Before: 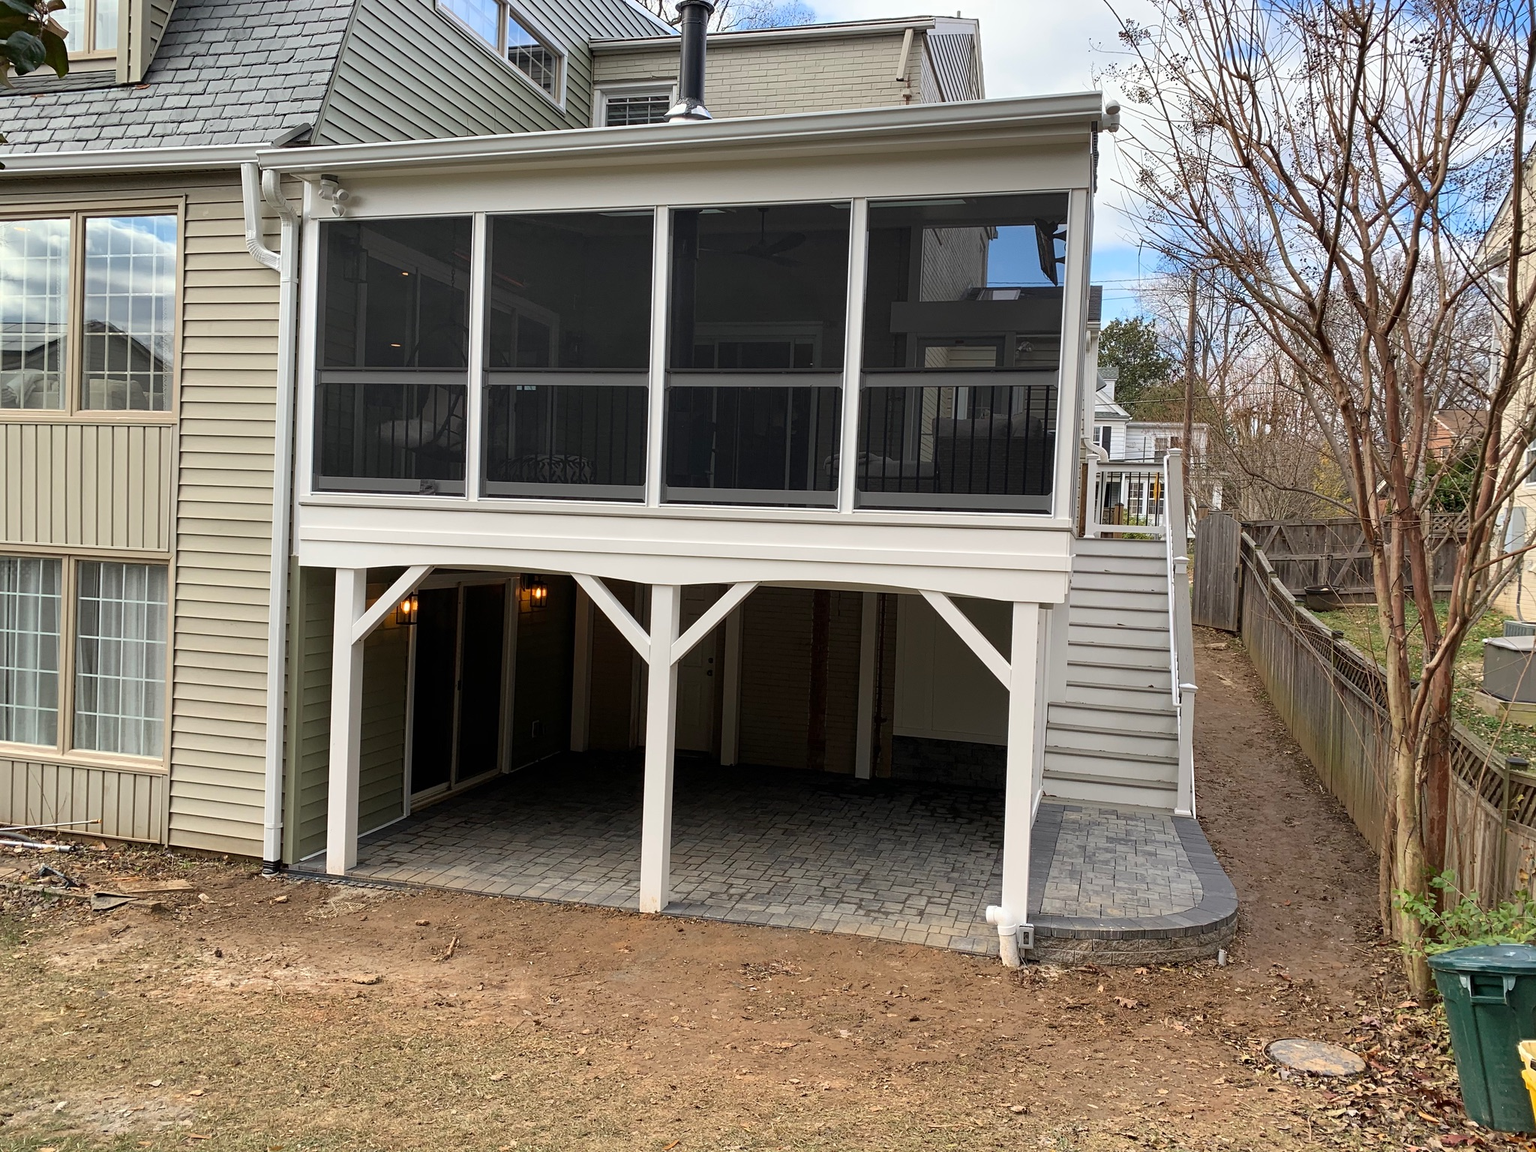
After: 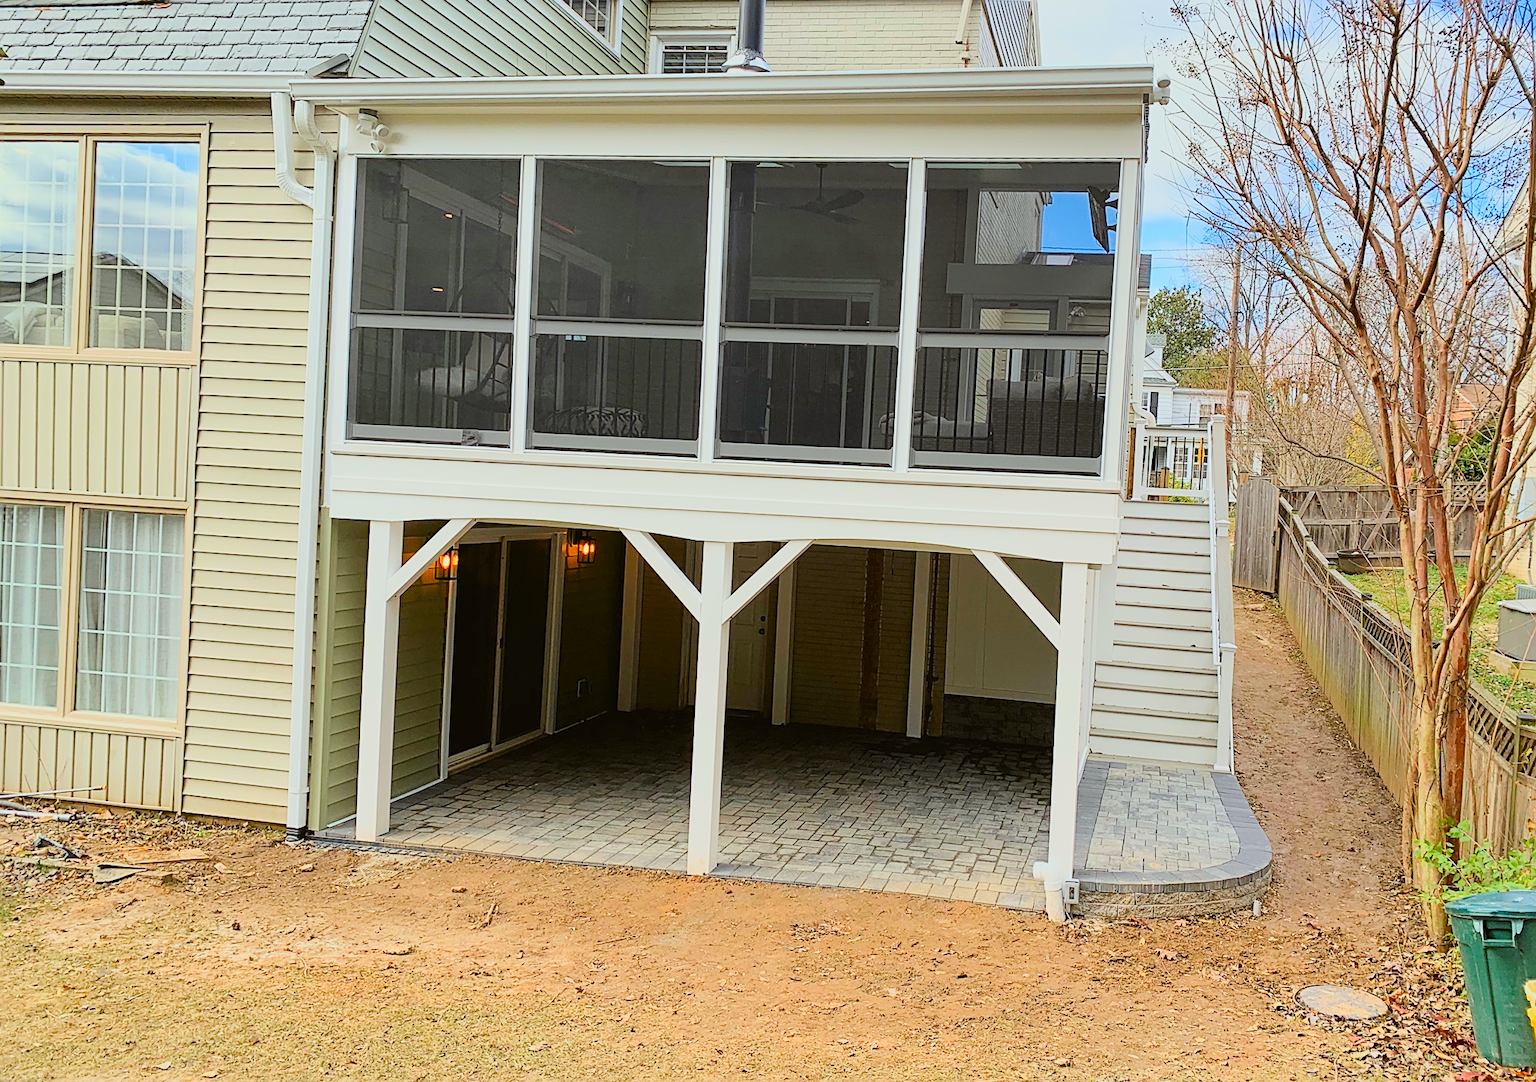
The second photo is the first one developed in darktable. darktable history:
filmic rgb: white relative exposure 8 EV, threshold 3 EV, hardness 2.44, latitude 10.07%, contrast 0.72, highlights saturation mix 10%, shadows ↔ highlights balance 1.38%, color science v4 (2020), enable highlight reconstruction true
contrast brightness saturation: contrast 0.23, brightness 0.1, saturation 0.29
rotate and perspective: rotation 0.679°, lens shift (horizontal) 0.136, crop left 0.009, crop right 0.991, crop top 0.078, crop bottom 0.95
sharpen: on, module defaults
exposure: black level correction 0, exposure 1.1 EV, compensate exposure bias true, compensate highlight preservation false
color balance: lift [1.004, 1.002, 1.002, 0.998], gamma [1, 1.007, 1.002, 0.993], gain [1, 0.977, 1.013, 1.023], contrast -3.64%
